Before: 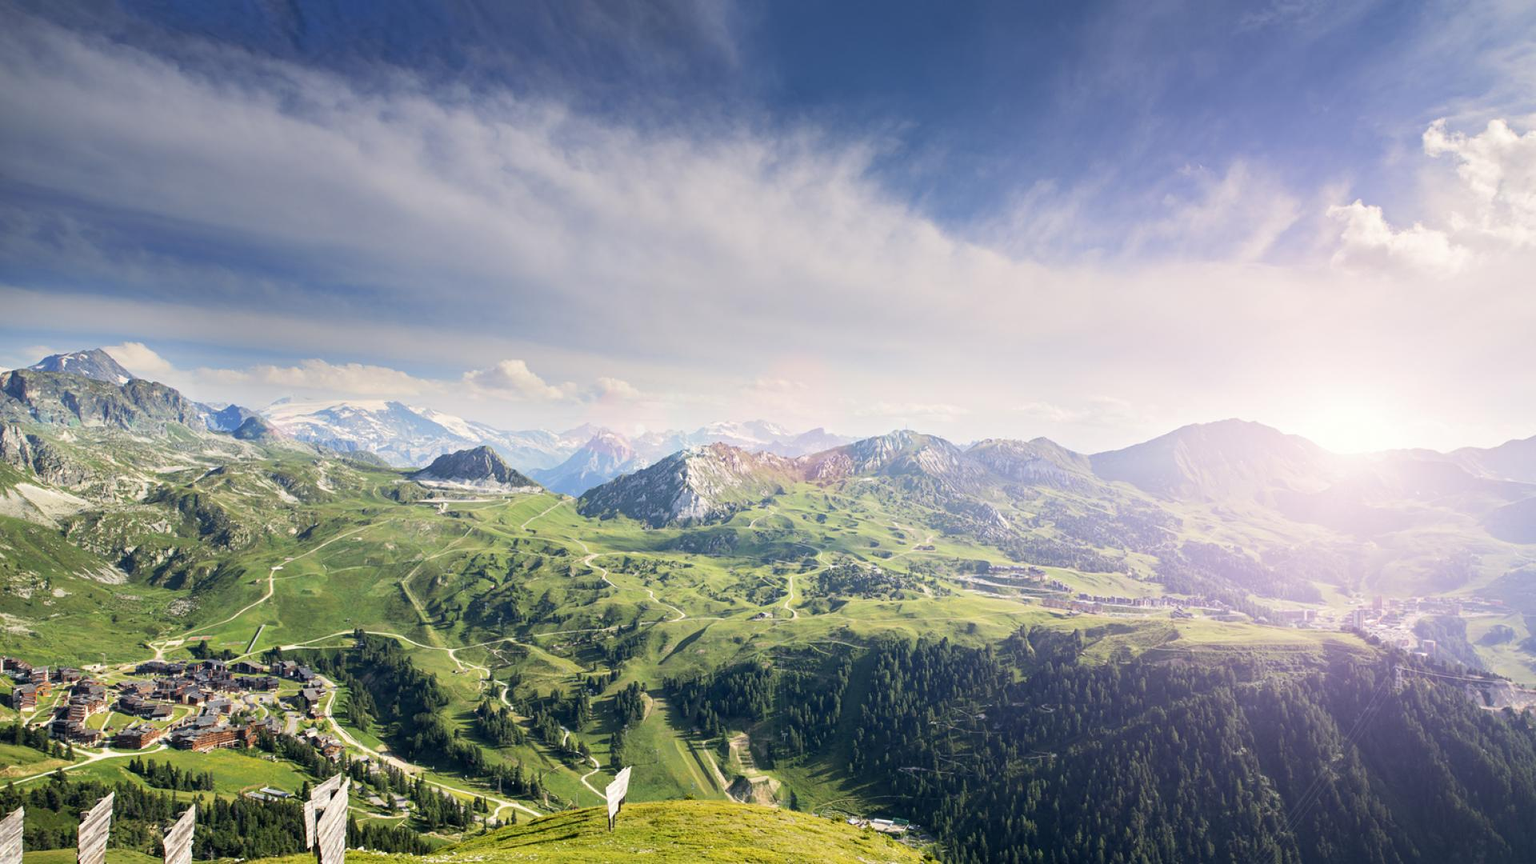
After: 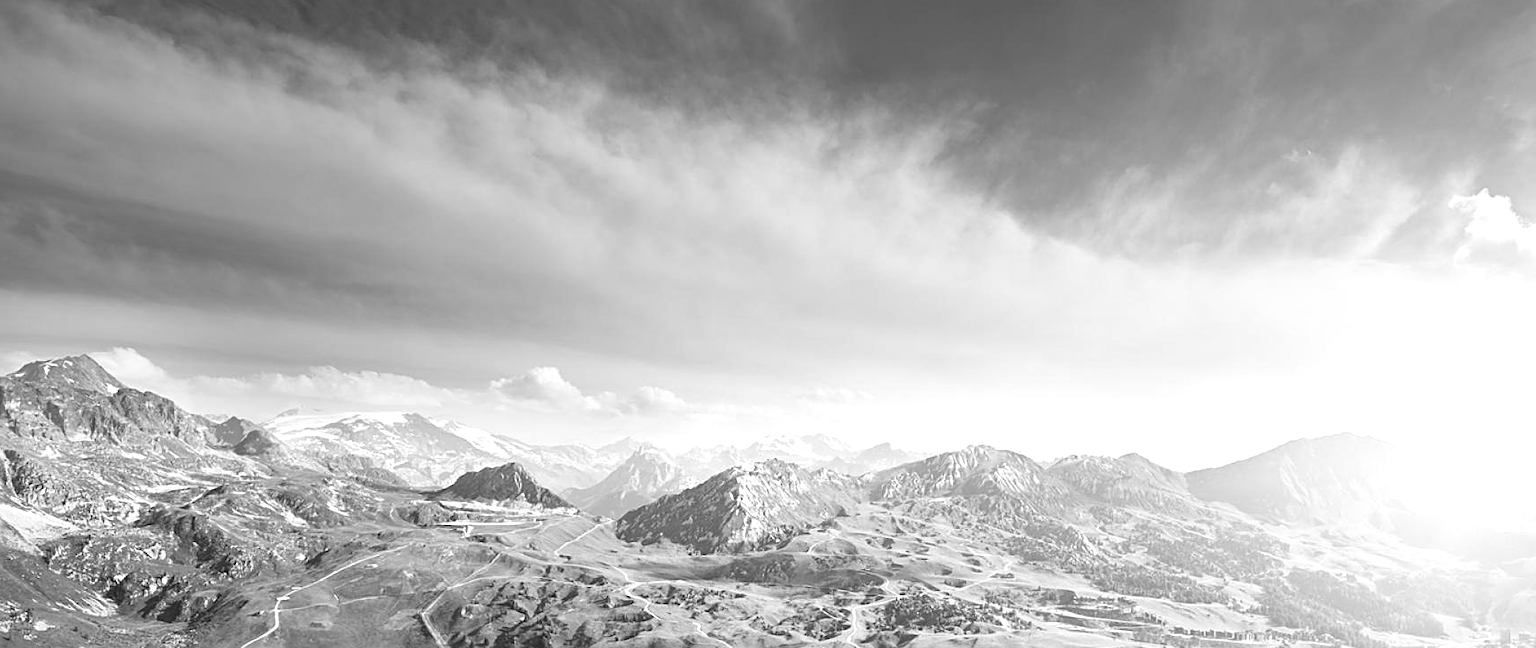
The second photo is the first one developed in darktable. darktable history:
crop: left 1.509%, top 3.452%, right 7.696%, bottom 28.452%
exposure: exposure 0.4 EV, compensate highlight preservation false
sharpen: on, module defaults
color calibration: output R [0.946, 0.065, -0.013, 0], output G [-0.246, 1.264, -0.017, 0], output B [0.046, -0.098, 1.05, 0], illuminant custom, x 0.344, y 0.359, temperature 5045.54 K
monochrome: a 16.01, b -2.65, highlights 0.52
